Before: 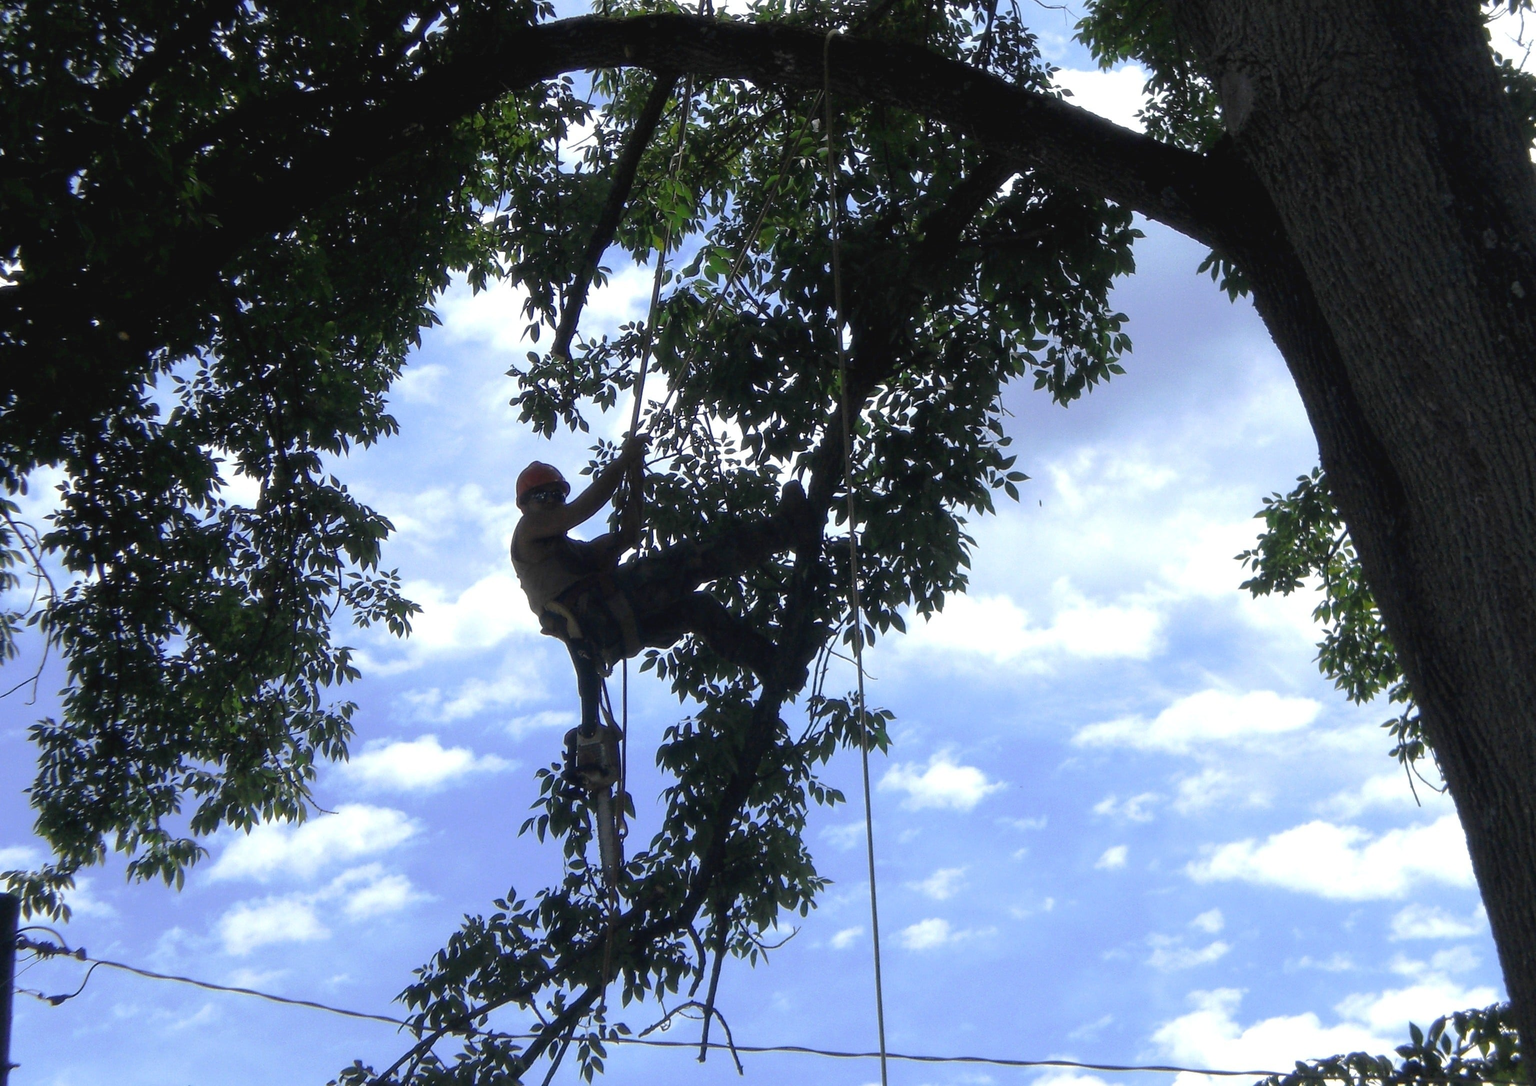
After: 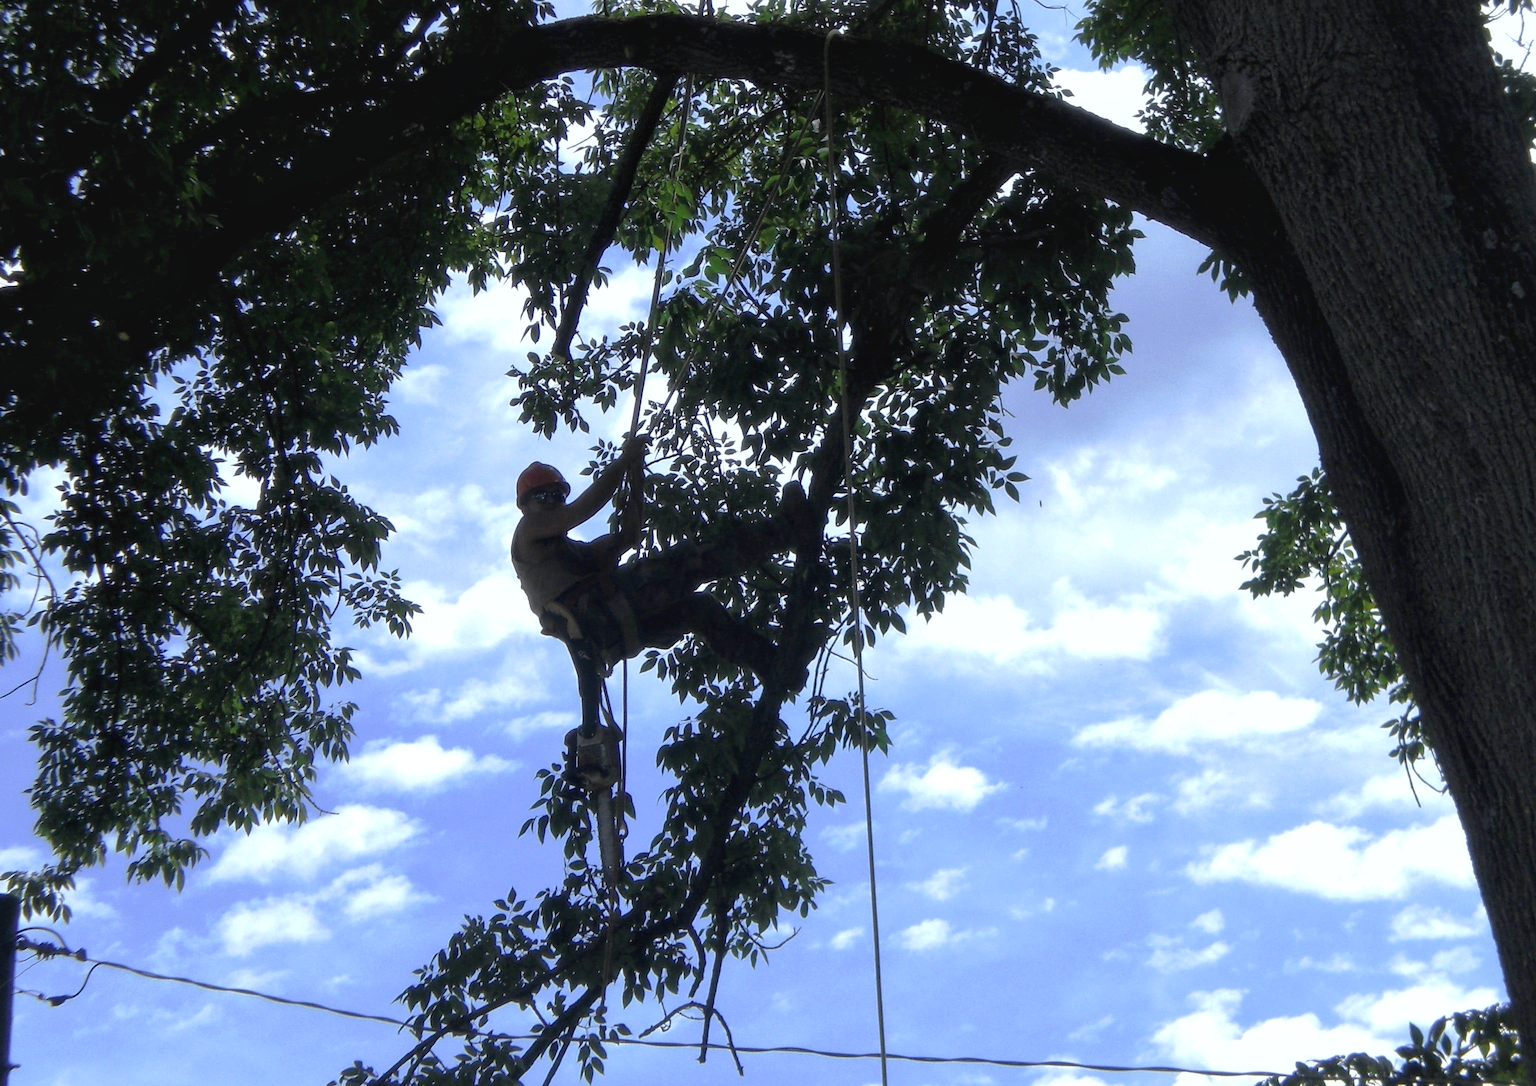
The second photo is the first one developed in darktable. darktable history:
local contrast: mode bilateral grid, contrast 20, coarseness 50, detail 120%, midtone range 0.2
white balance: red 0.974, blue 1.044
